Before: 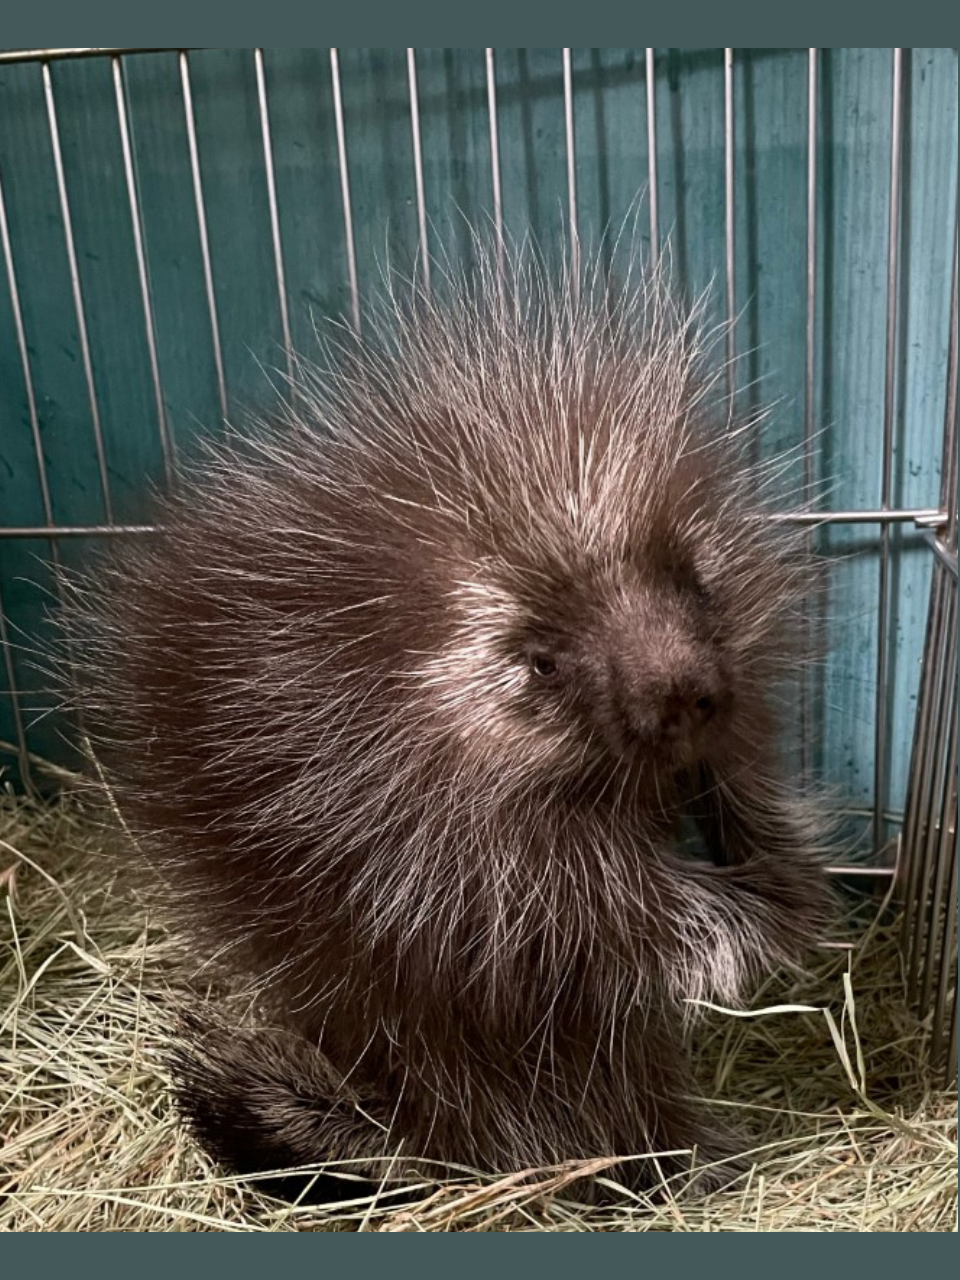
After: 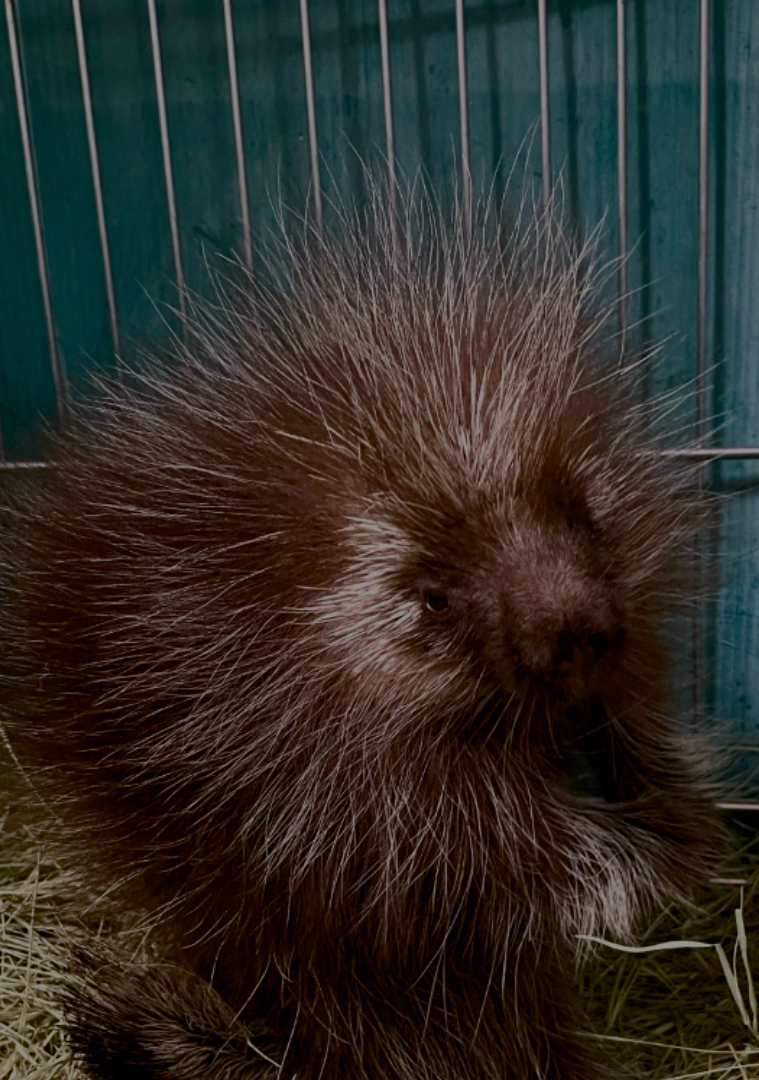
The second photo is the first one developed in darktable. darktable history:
contrast brightness saturation: contrast 0.144
color balance rgb: linear chroma grading › global chroma 15.383%, perceptual saturation grading › global saturation 21.034%, perceptual saturation grading › highlights -19.906%, perceptual saturation grading › shadows 29.755%, perceptual brilliance grading › global brilliance -47.687%, global vibrance 25.944%, contrast 6.551%
crop: left 11.296%, top 5.007%, right 9.573%, bottom 10.573%
exposure: black level correction 0.001, exposure 0.499 EV, compensate exposure bias true, compensate highlight preservation false
